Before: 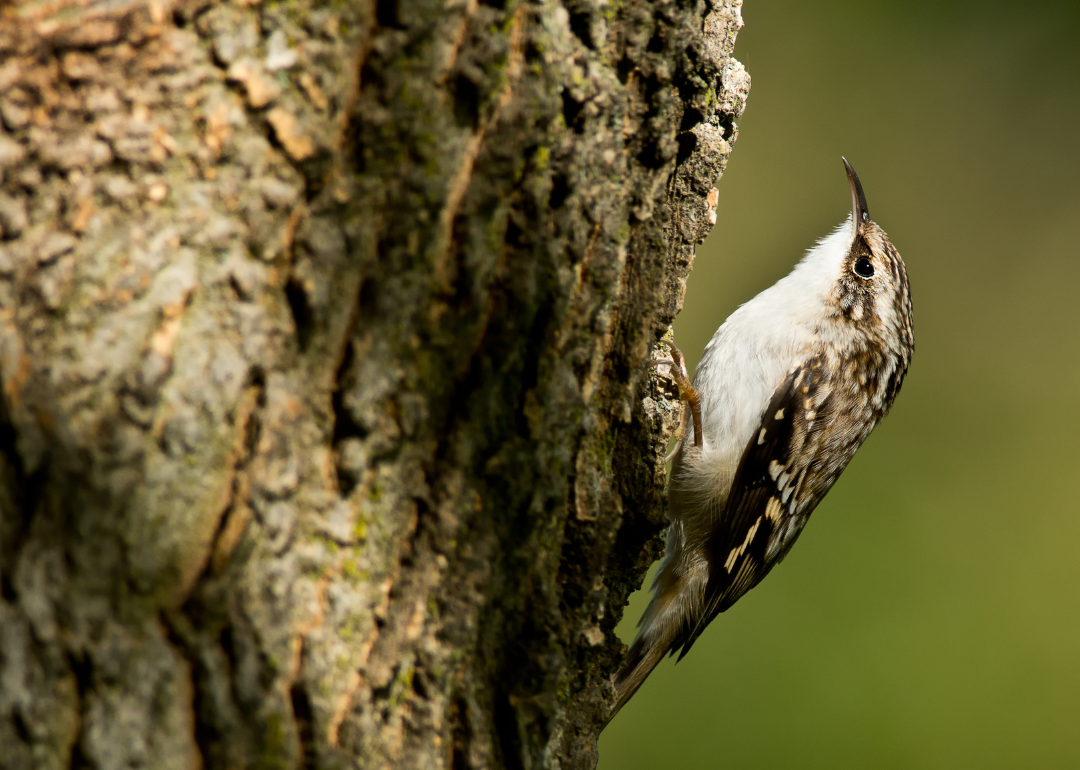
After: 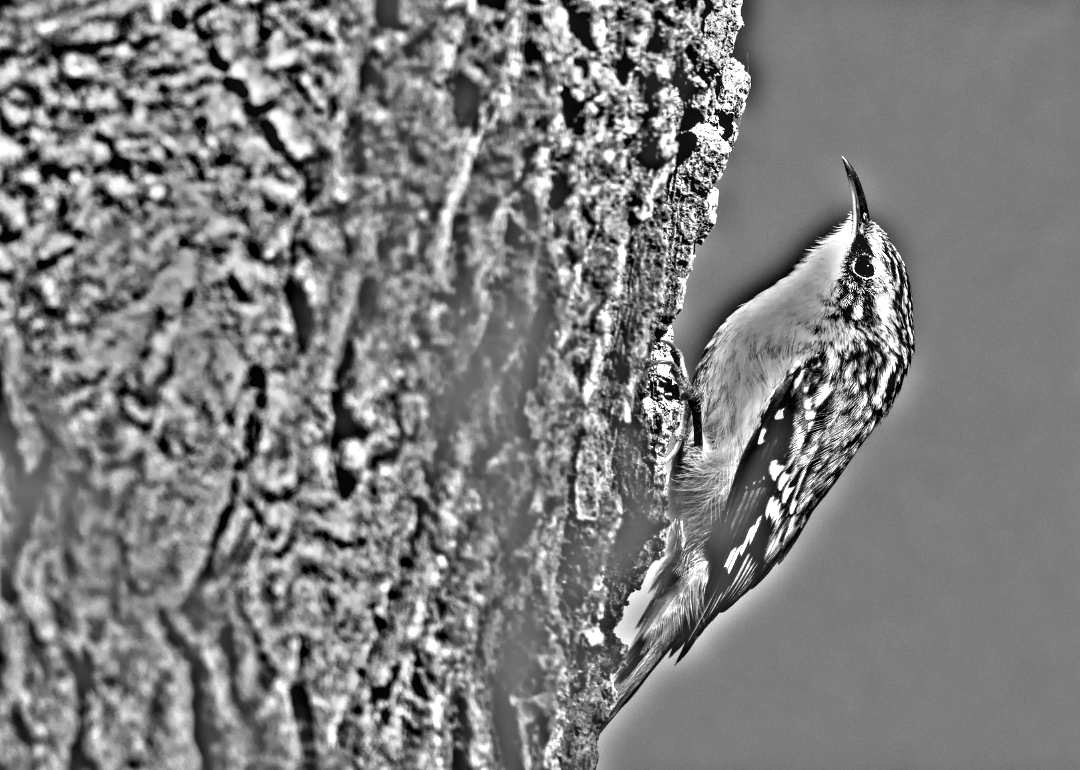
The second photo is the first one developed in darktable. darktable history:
vibrance: on, module defaults
local contrast: on, module defaults
shadows and highlights: shadows -12.5, white point adjustment 4, highlights 28.33
highpass: on, module defaults
